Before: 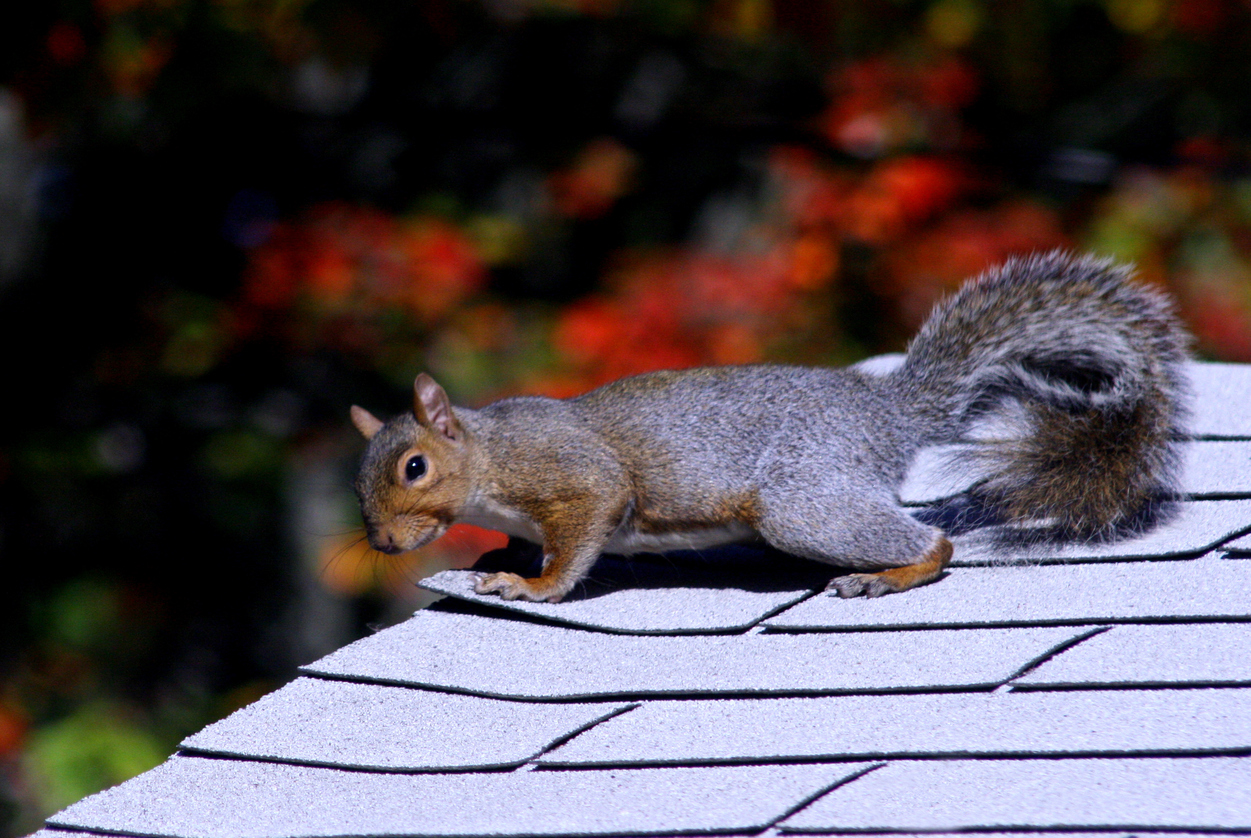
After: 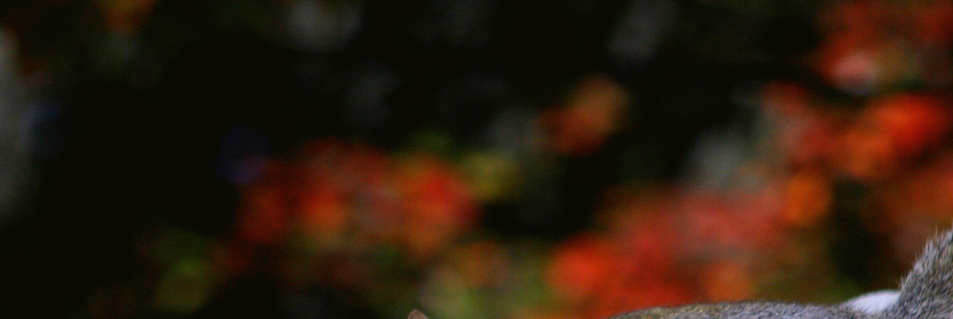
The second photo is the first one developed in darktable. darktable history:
color balance: mode lift, gamma, gain (sRGB), lift [1.04, 1, 1, 0.97], gamma [1.01, 1, 1, 0.97], gain [0.96, 1, 1, 0.97]
crop: left 0.579%, top 7.627%, right 23.167%, bottom 54.275%
color correction: saturation 0.98
